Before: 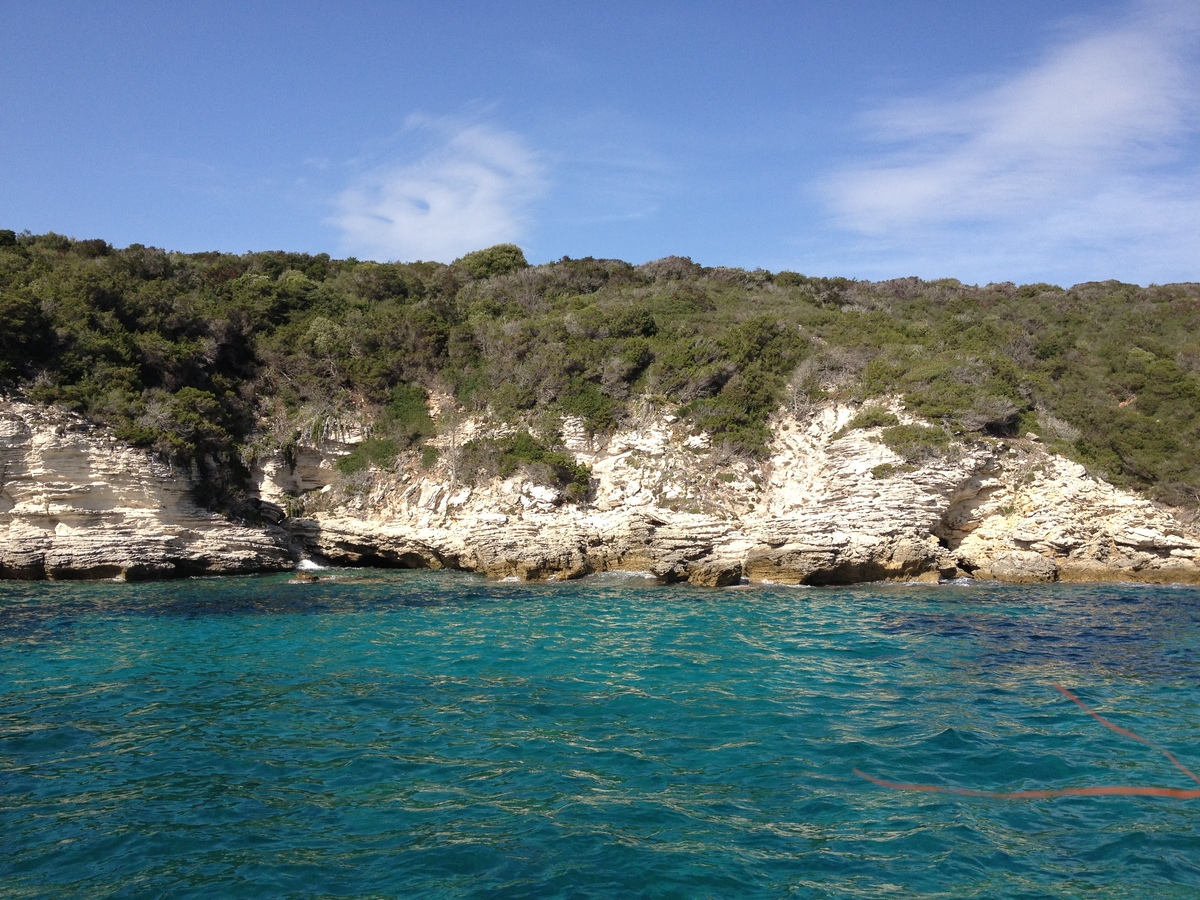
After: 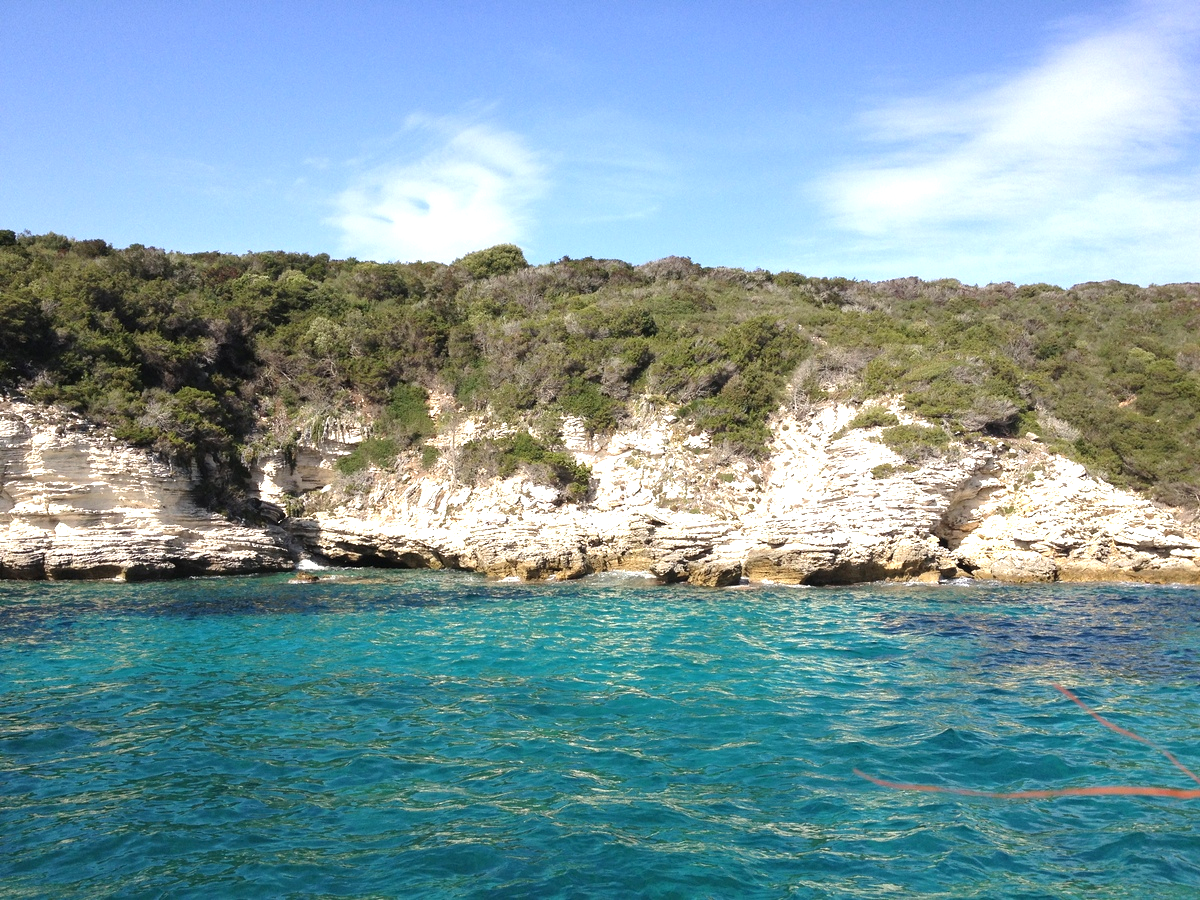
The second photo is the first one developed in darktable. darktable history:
tone equalizer: on, module defaults
exposure: black level correction 0, exposure 0.844 EV, compensate highlight preservation false
